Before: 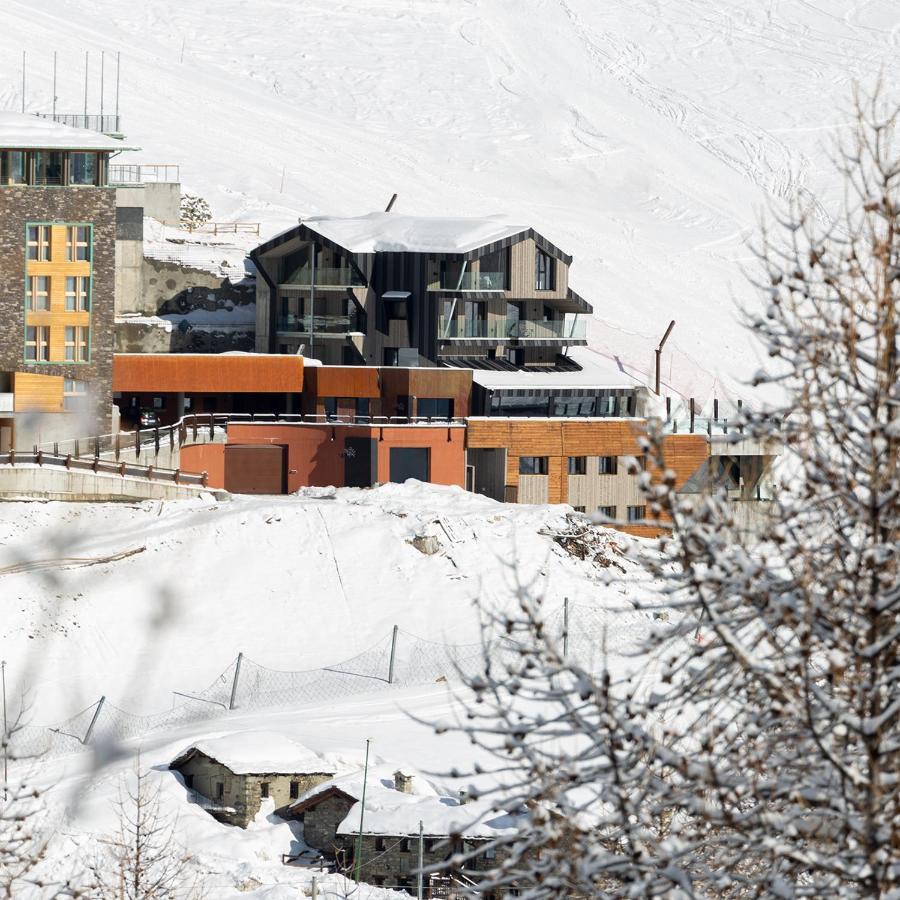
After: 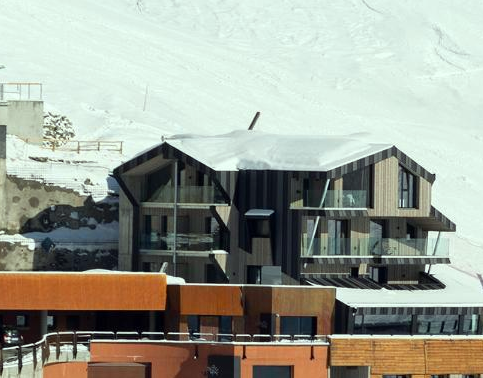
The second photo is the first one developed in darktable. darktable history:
crop: left 15.328%, top 9.178%, right 30.739%, bottom 48.636%
color correction: highlights a* -8.47, highlights b* 3.08
